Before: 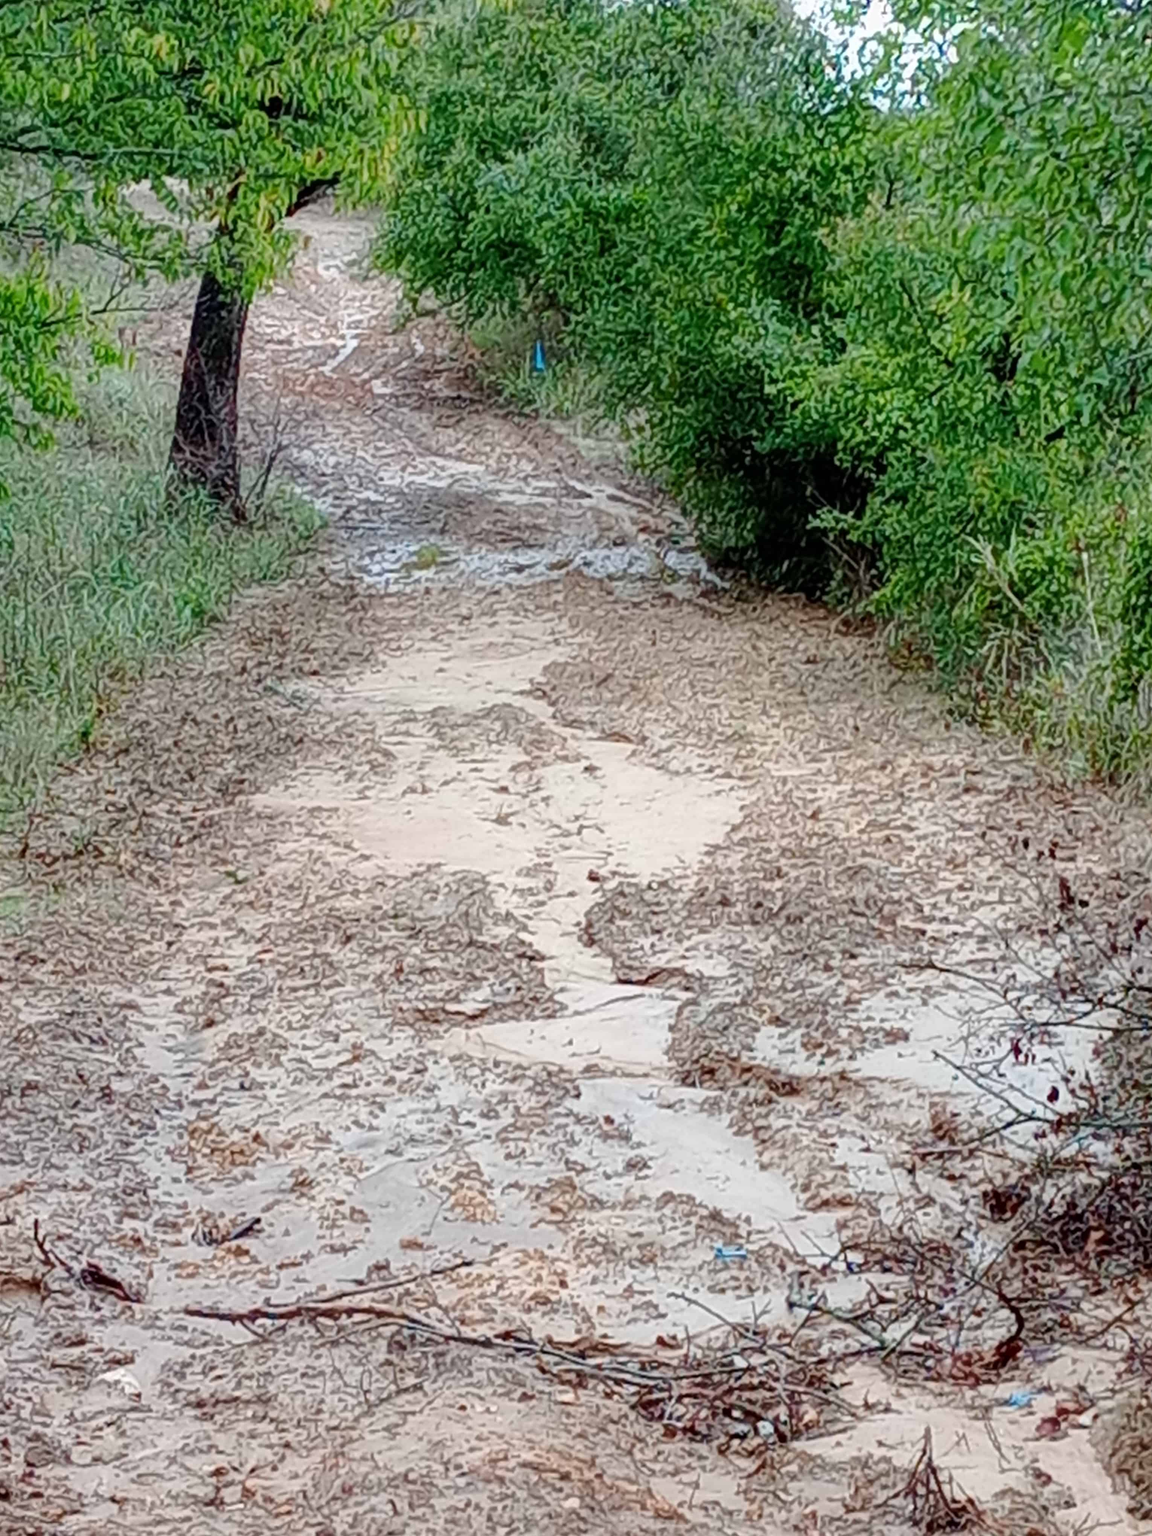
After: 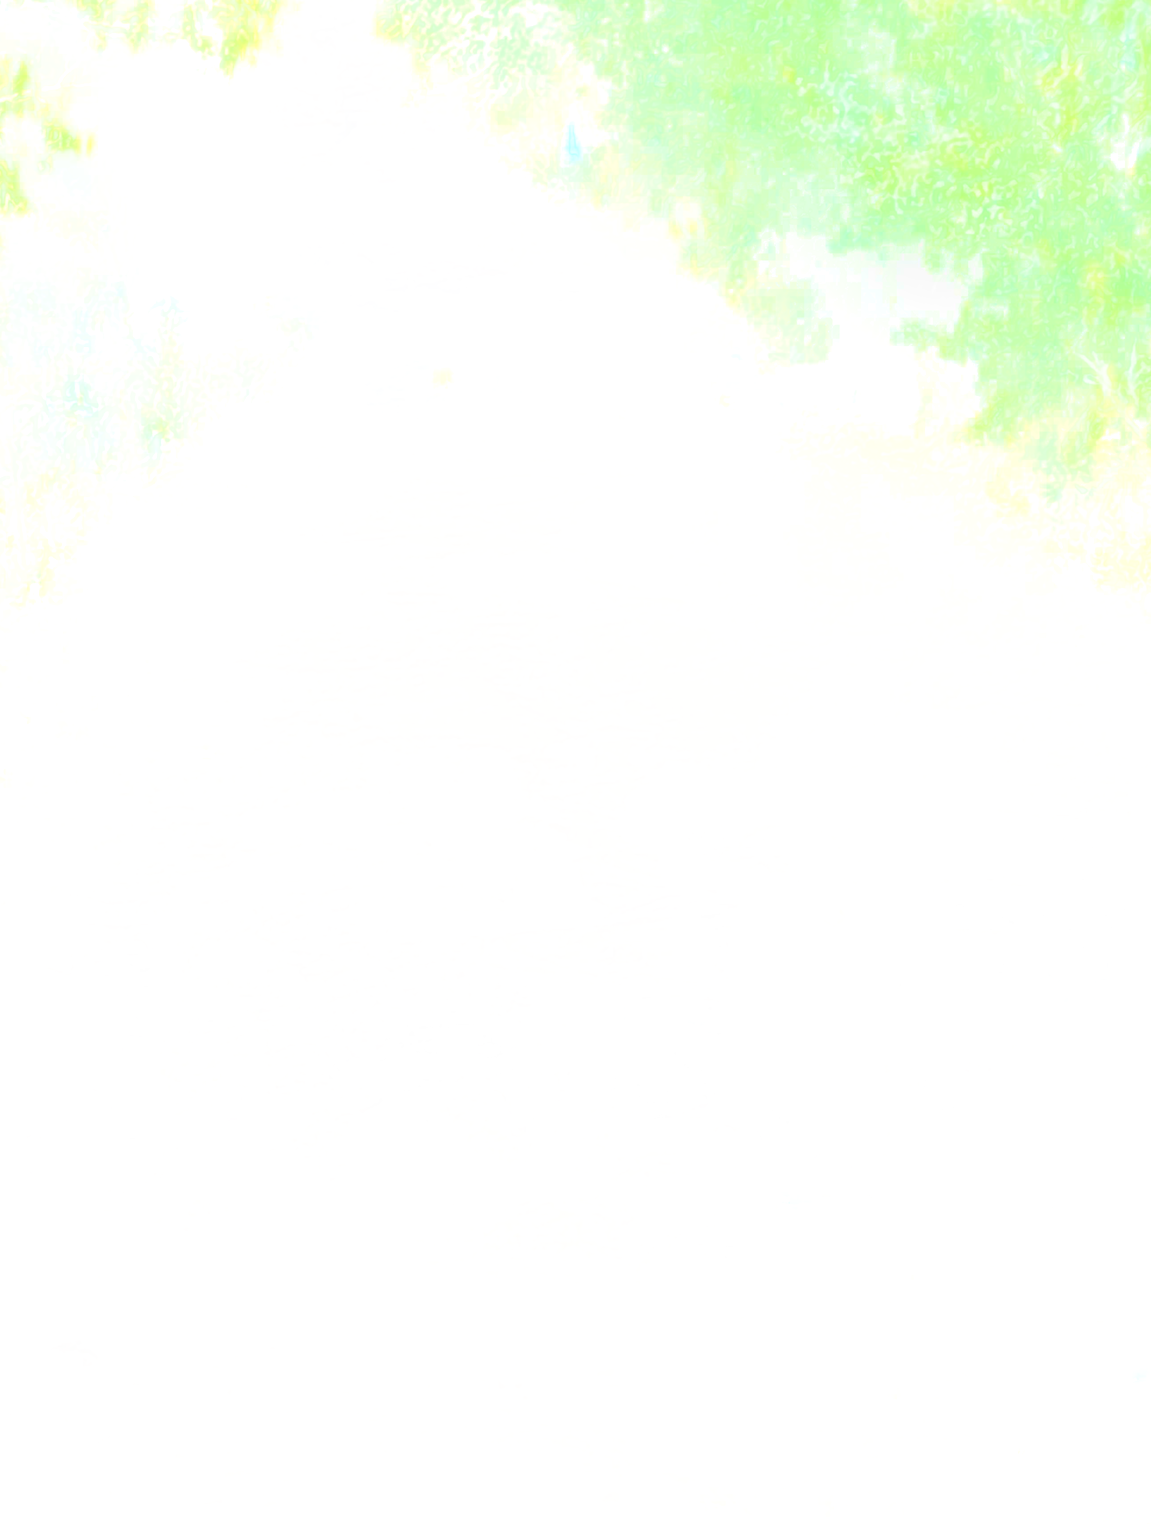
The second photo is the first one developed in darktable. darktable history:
bloom: size 85%, threshold 5%, strength 85%
sigmoid: contrast 1.22, skew 0.65
exposure: exposure 1.5 EV, compensate highlight preservation false
crop and rotate: left 4.842%, top 15.51%, right 10.668%
local contrast: on, module defaults
